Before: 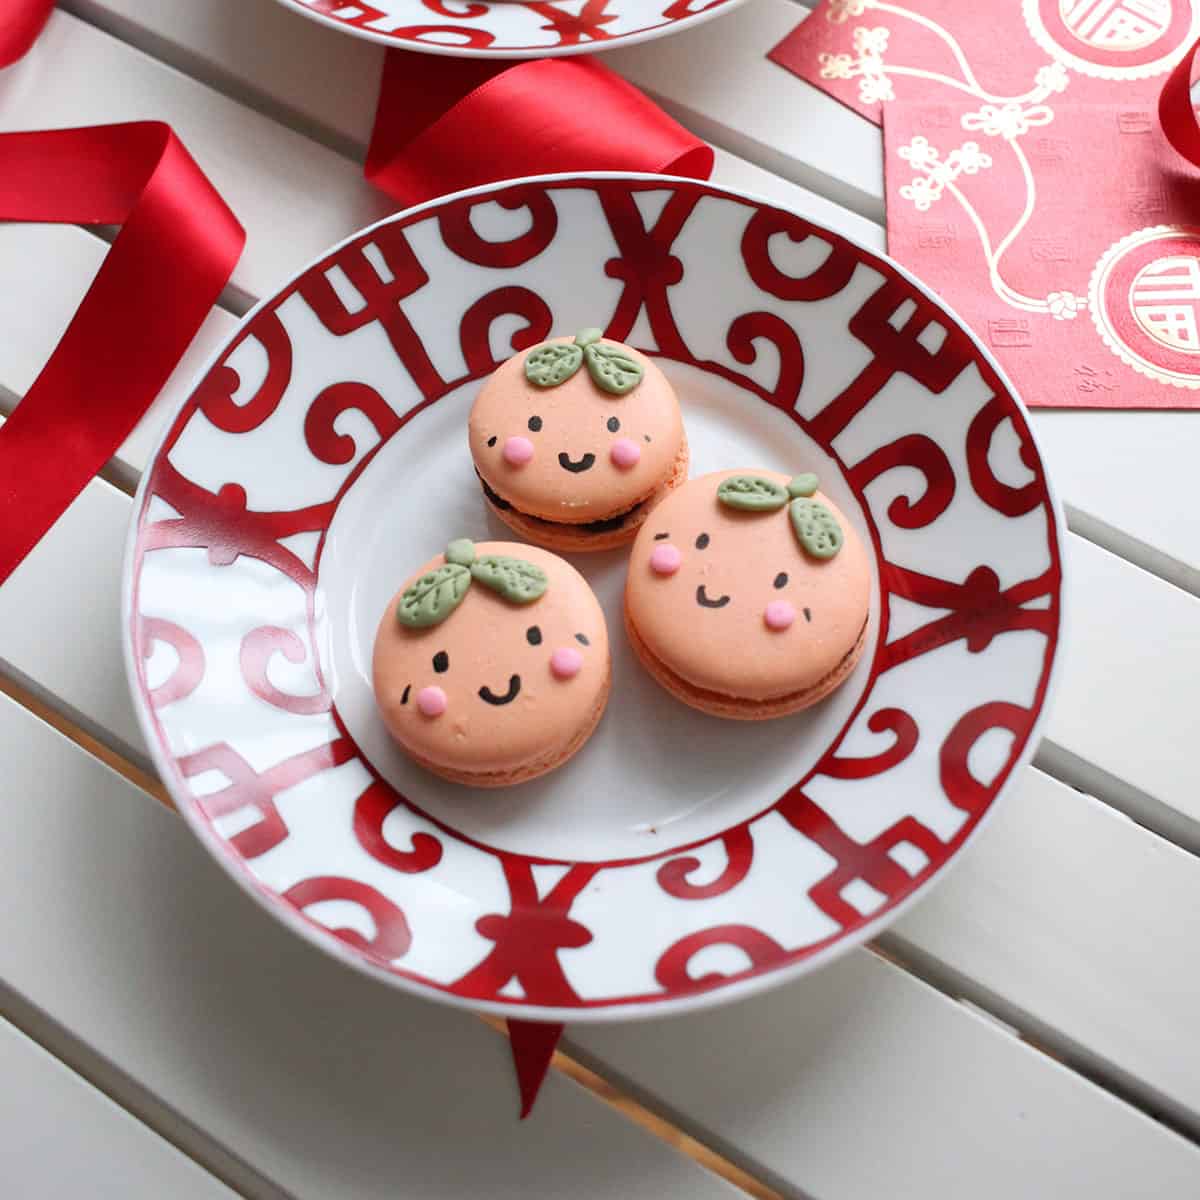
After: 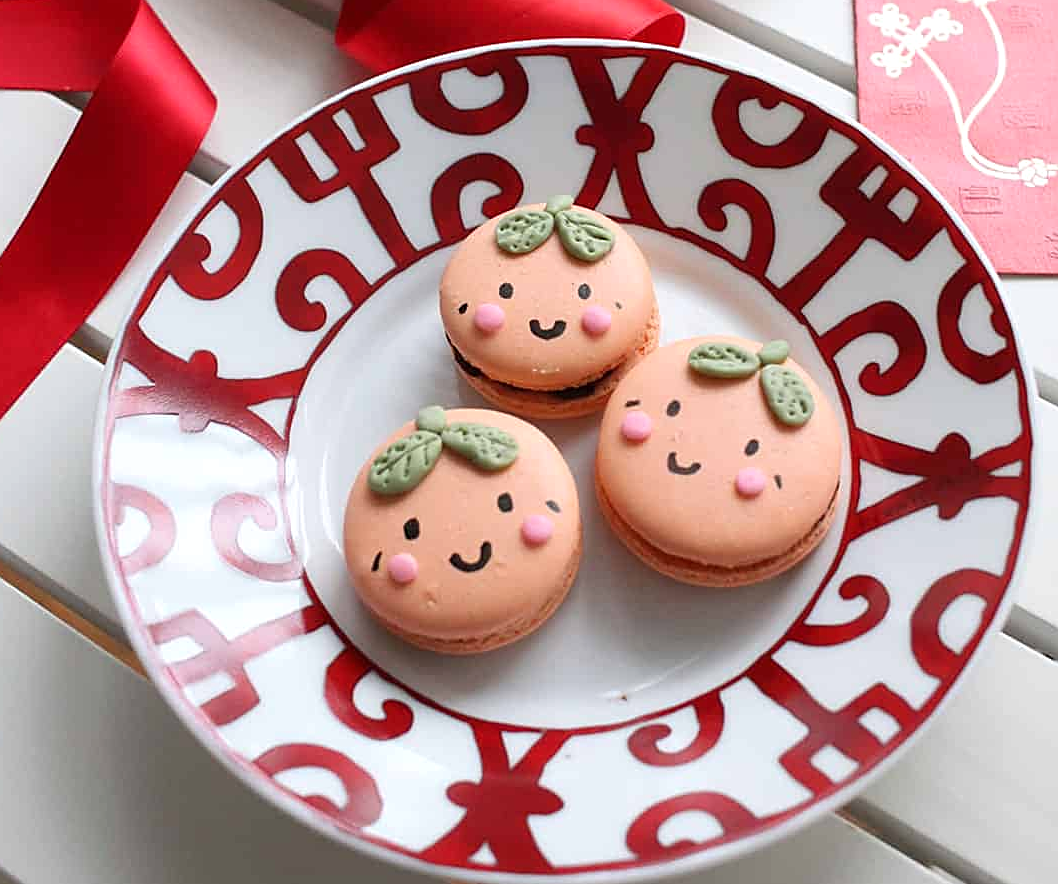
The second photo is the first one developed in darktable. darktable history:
crop and rotate: left 2.431%, top 11.109%, right 9.396%, bottom 15.196%
sharpen: on, module defaults
exposure: exposure 0.084 EV, compensate highlight preservation false
